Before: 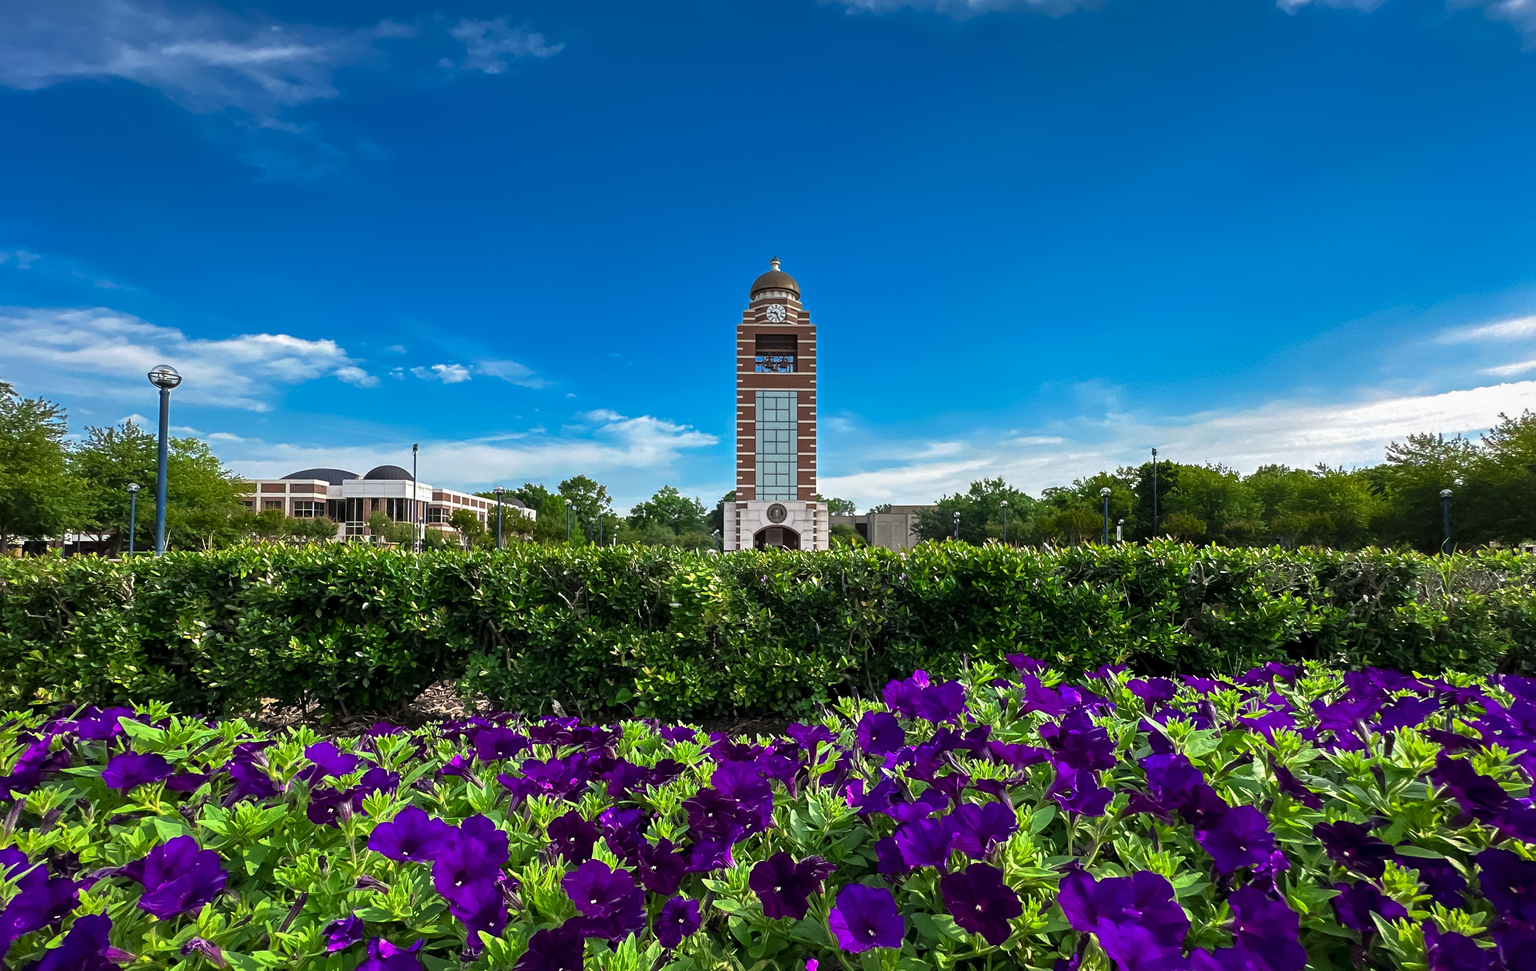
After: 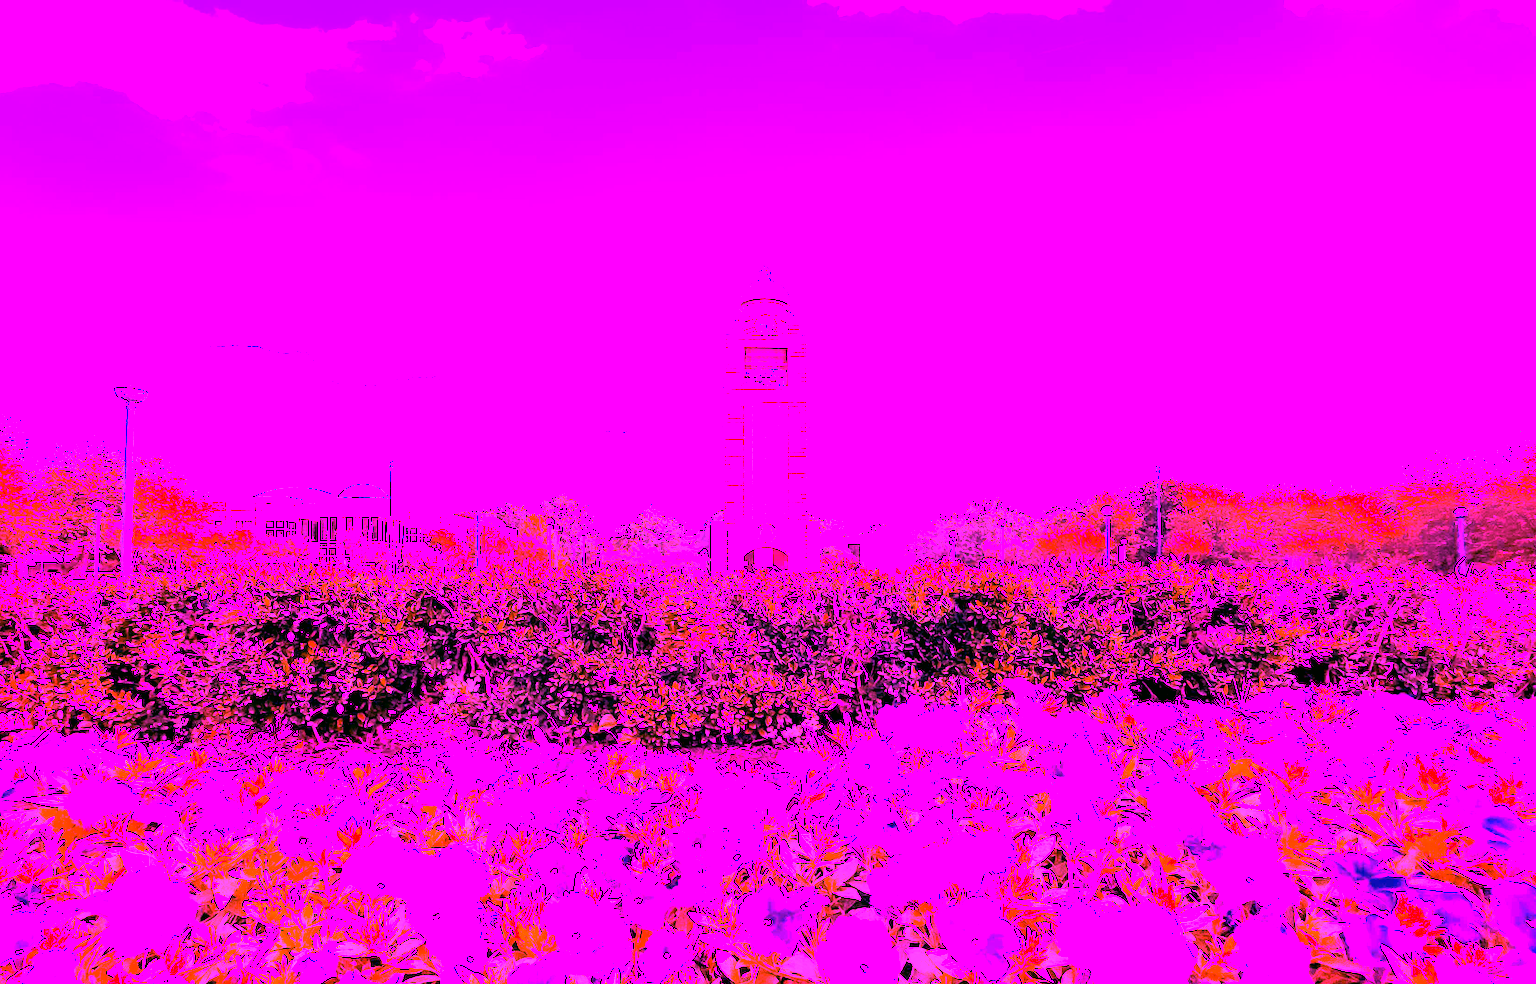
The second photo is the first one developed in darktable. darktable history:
color correction: highlights a* 4.02, highlights b* 4.98, shadows a* -7.55, shadows b* 4.98
exposure: exposure 0.178 EV, compensate exposure bias true, compensate highlight preservation false
crop and rotate: left 2.536%, right 1.107%, bottom 2.246%
white balance: red 8, blue 8
